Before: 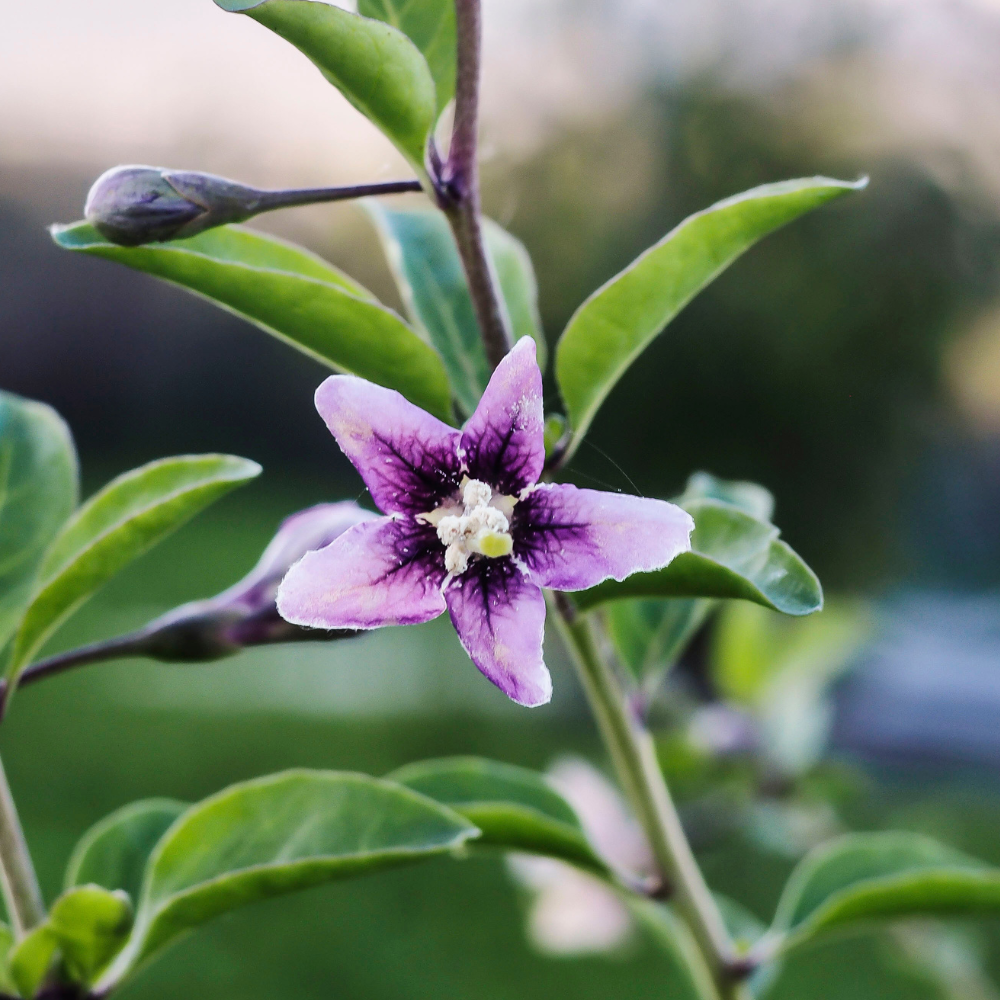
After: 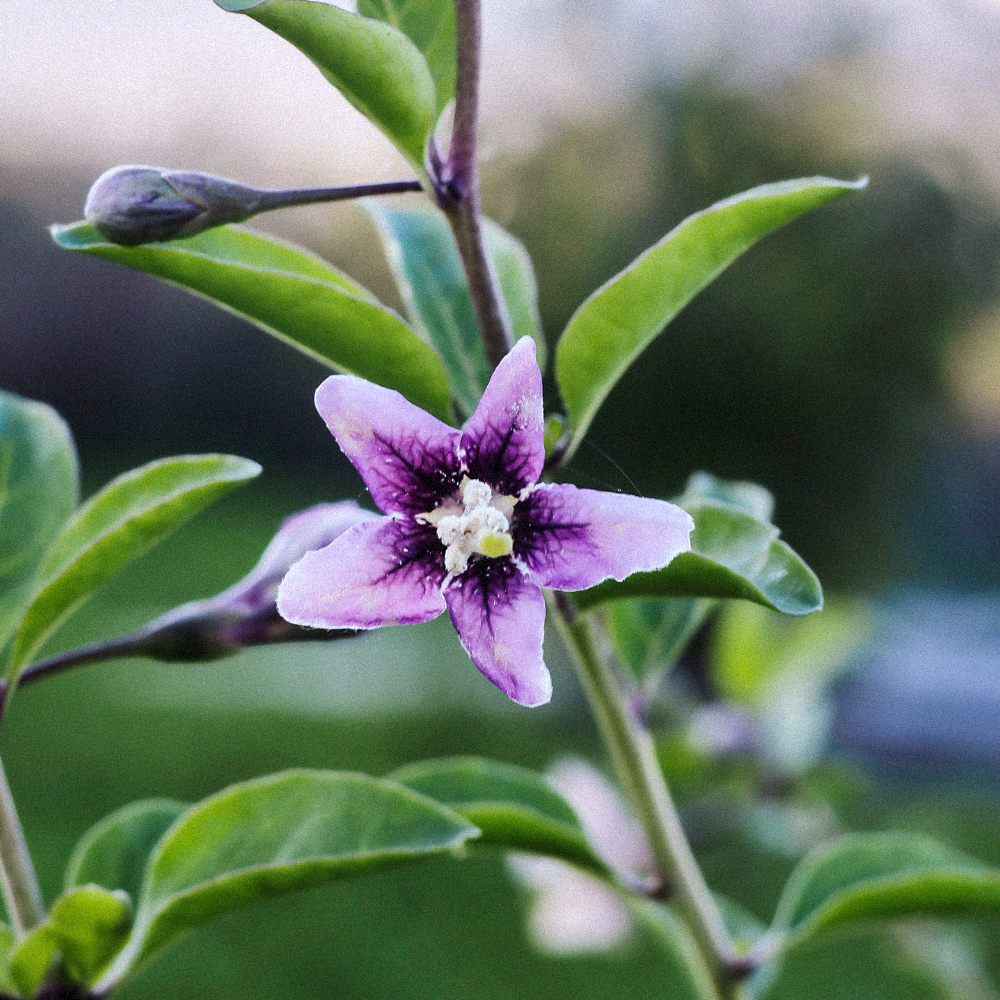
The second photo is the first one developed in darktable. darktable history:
white balance: red 0.976, blue 1.04
grain: mid-tones bias 0%
sharpen: radius 5.325, amount 0.312, threshold 26.433
